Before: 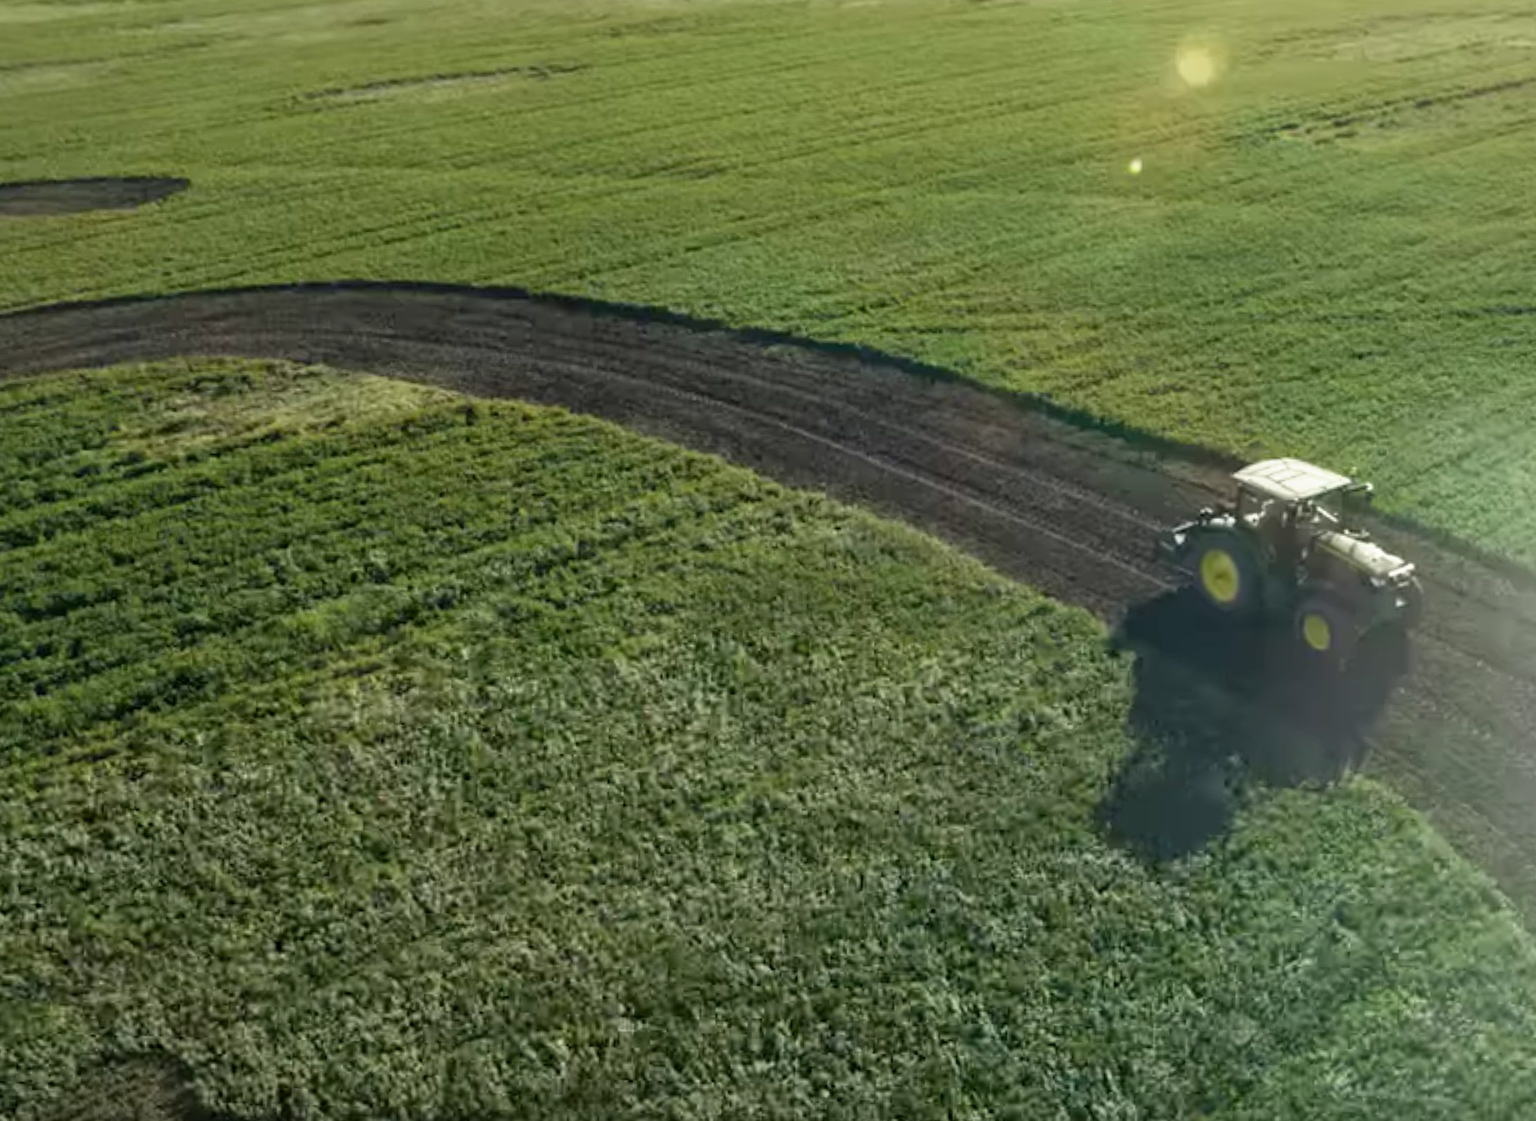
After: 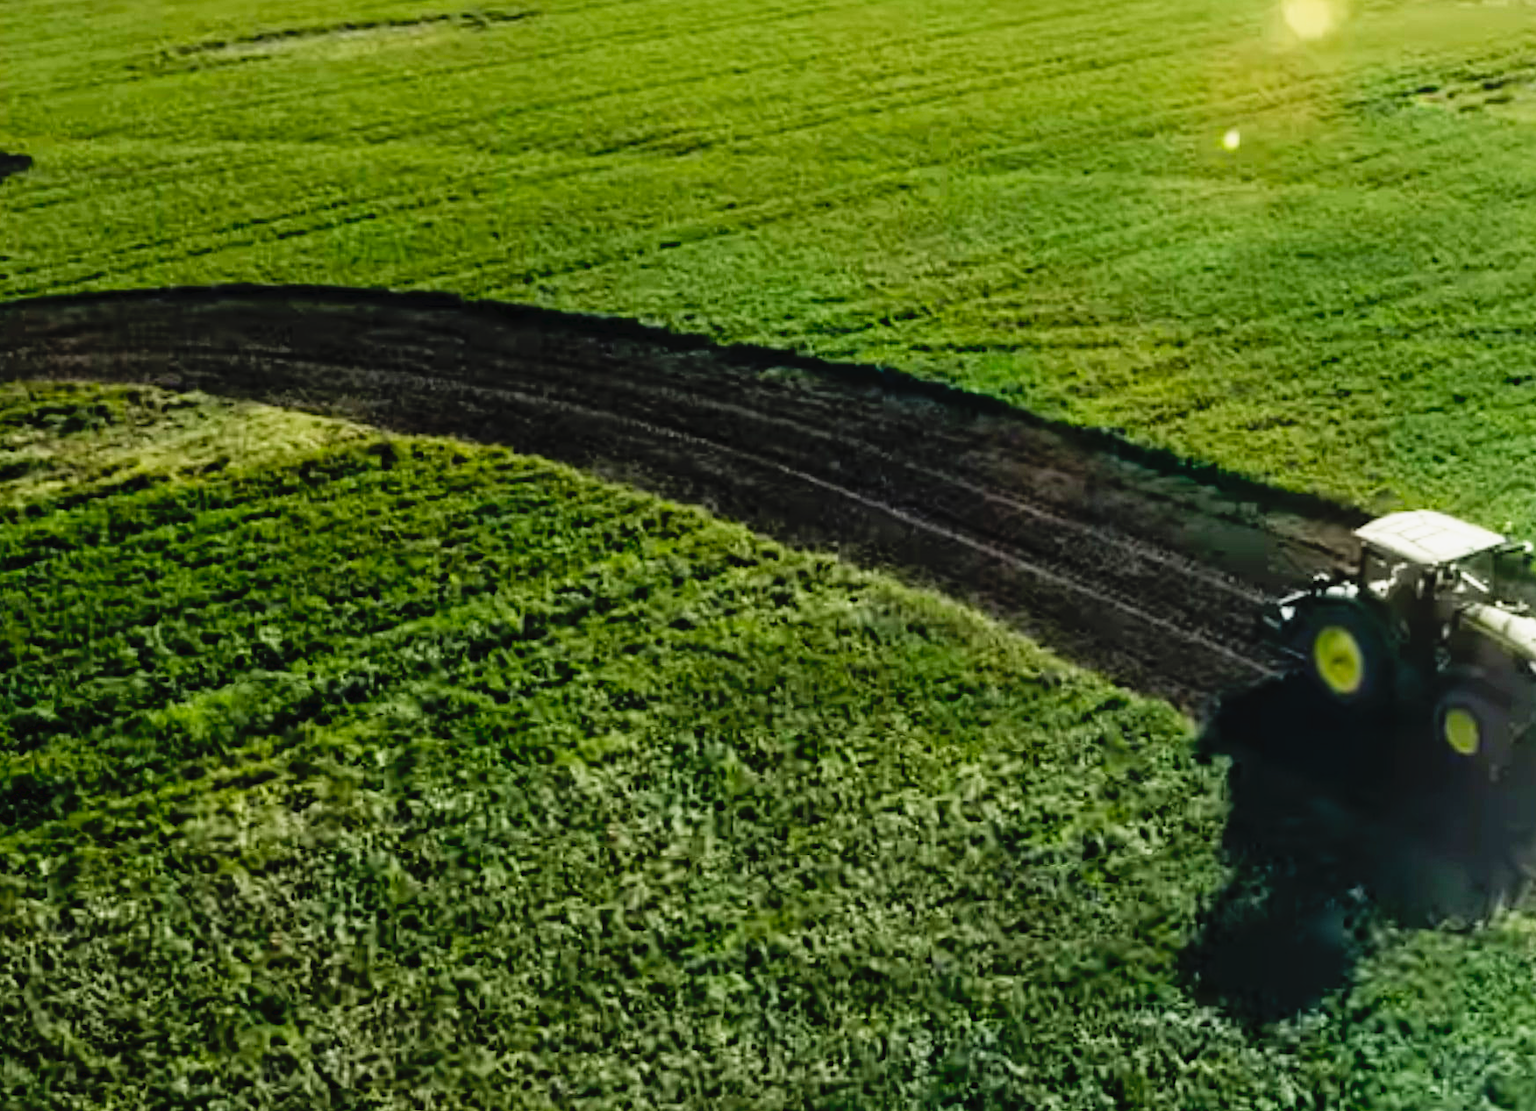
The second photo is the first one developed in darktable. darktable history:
crop and rotate: left 10.77%, top 5.1%, right 10.41%, bottom 16.76%
tone curve: curves: ch0 [(0, 0) (0.003, 0.03) (0.011, 0.022) (0.025, 0.018) (0.044, 0.031) (0.069, 0.035) (0.1, 0.04) (0.136, 0.046) (0.177, 0.063) (0.224, 0.087) (0.277, 0.15) (0.335, 0.252) (0.399, 0.354) (0.468, 0.475) (0.543, 0.602) (0.623, 0.73) (0.709, 0.856) (0.801, 0.945) (0.898, 0.987) (1, 1)], preserve colors none
tone equalizer: on, module defaults
filmic rgb: black relative exposure -7.65 EV, white relative exposure 4.56 EV, hardness 3.61
